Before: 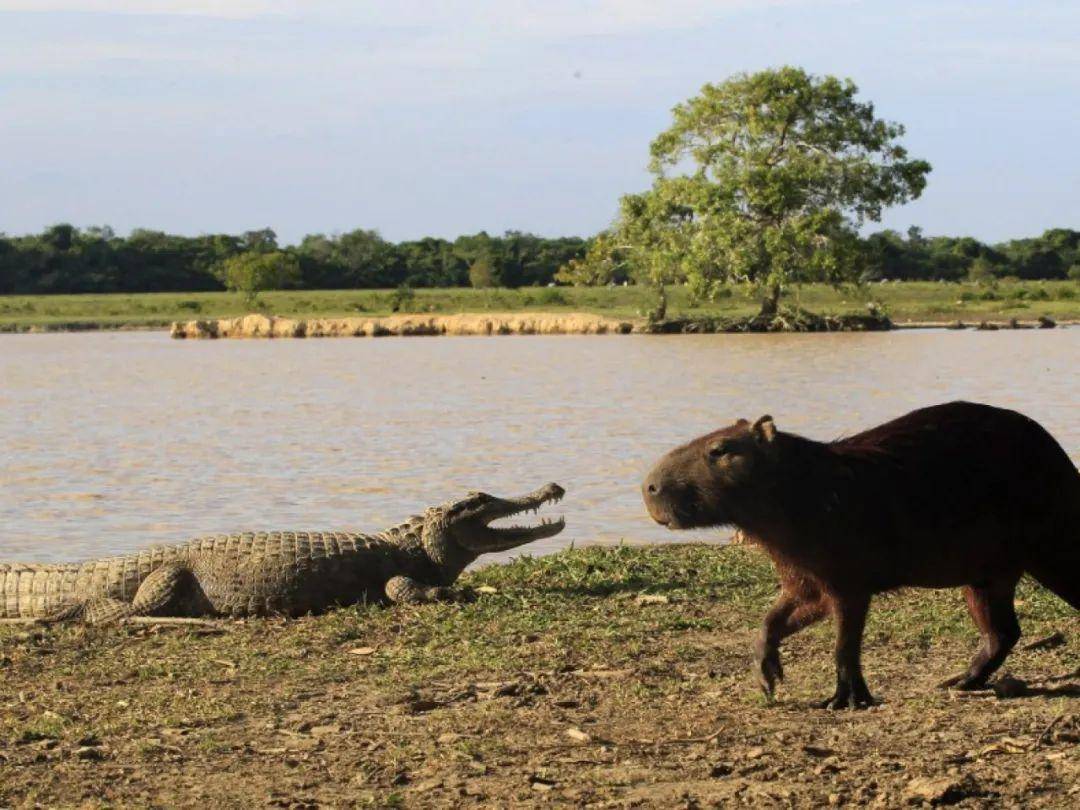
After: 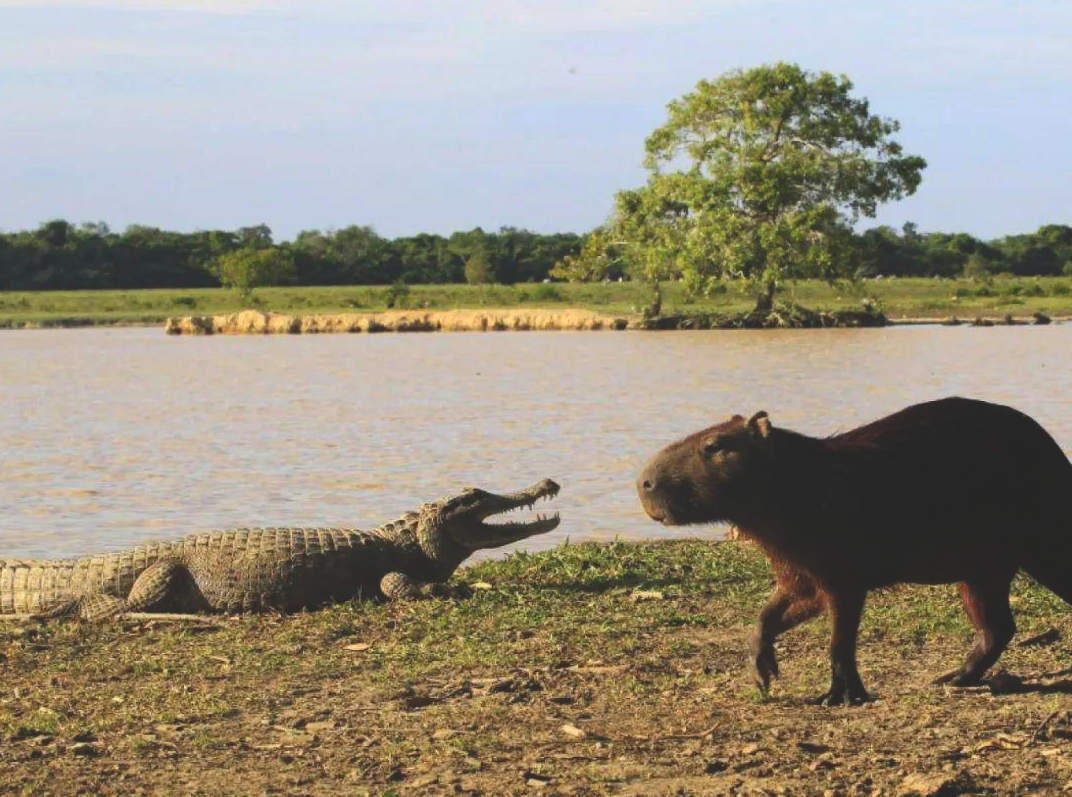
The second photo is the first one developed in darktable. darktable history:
exposure: black level correction -0.021, exposure -0.031 EV, compensate exposure bias true, compensate highlight preservation false
tone equalizer: smoothing diameter 2.08%, edges refinement/feathering 19.94, mask exposure compensation -1.57 EV, filter diffusion 5
contrast brightness saturation: contrast 0.083, saturation 0.198
crop: left 0.487%, top 0.539%, right 0.227%, bottom 0.959%
